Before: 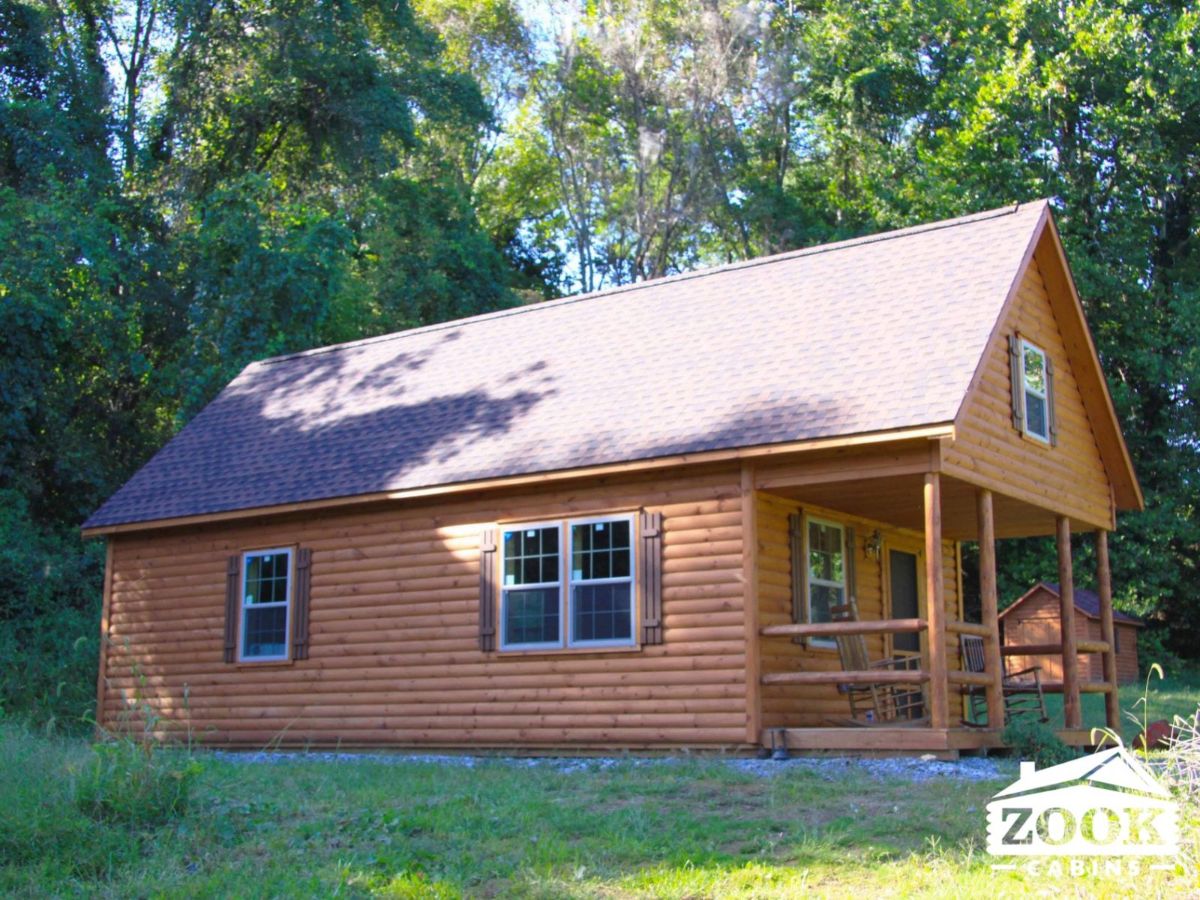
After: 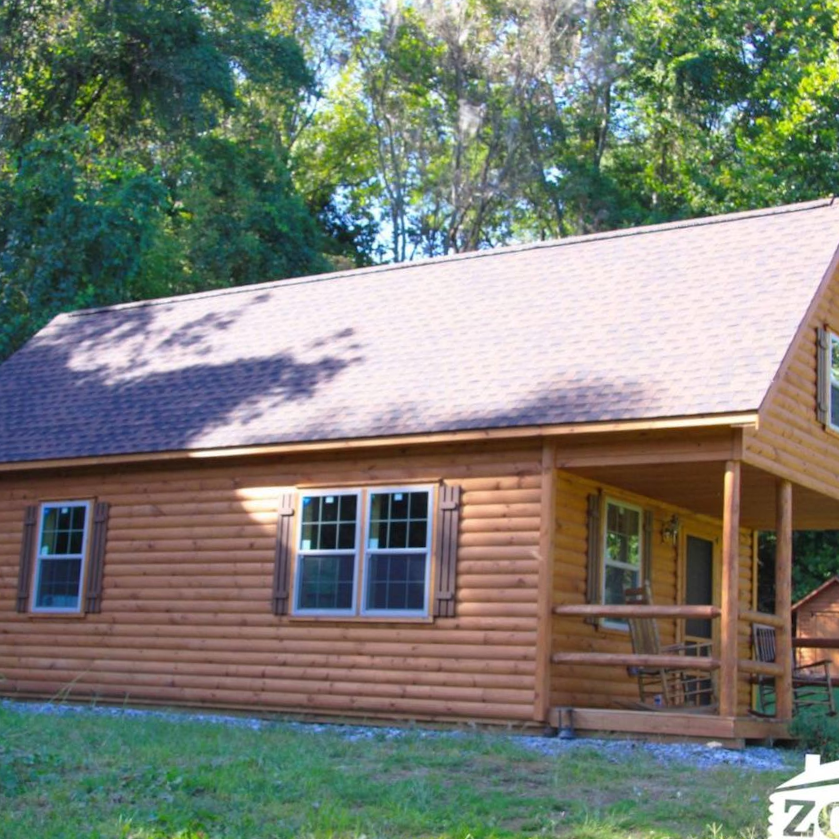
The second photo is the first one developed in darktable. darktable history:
crop and rotate: angle -3.1°, left 14.126%, top 0.042%, right 10.978%, bottom 0.05%
